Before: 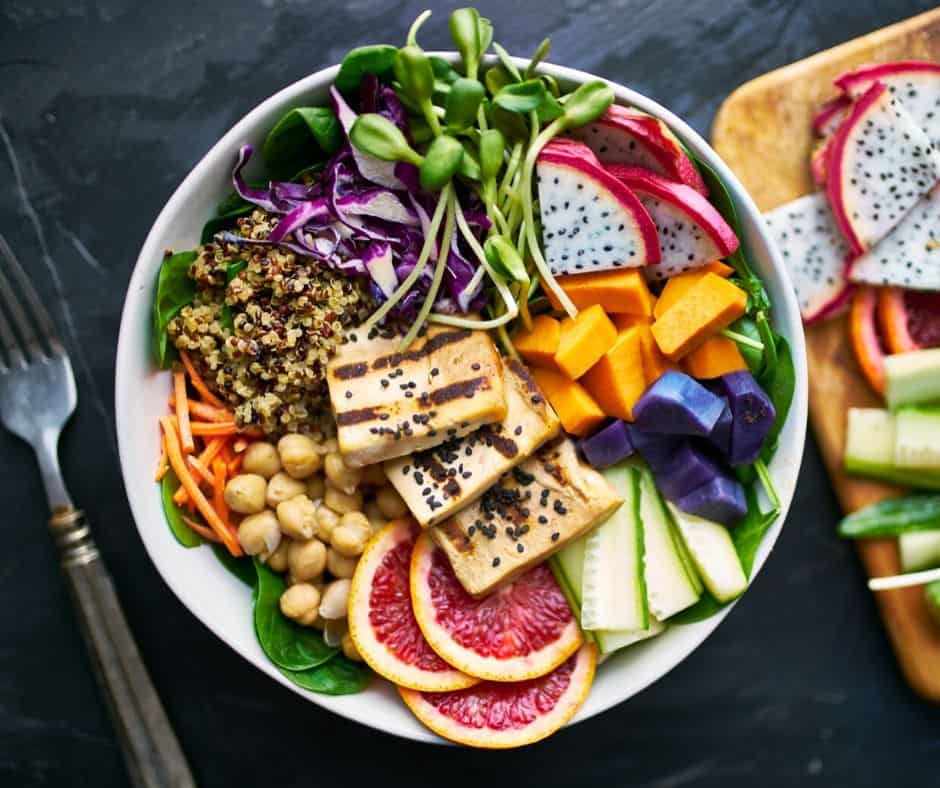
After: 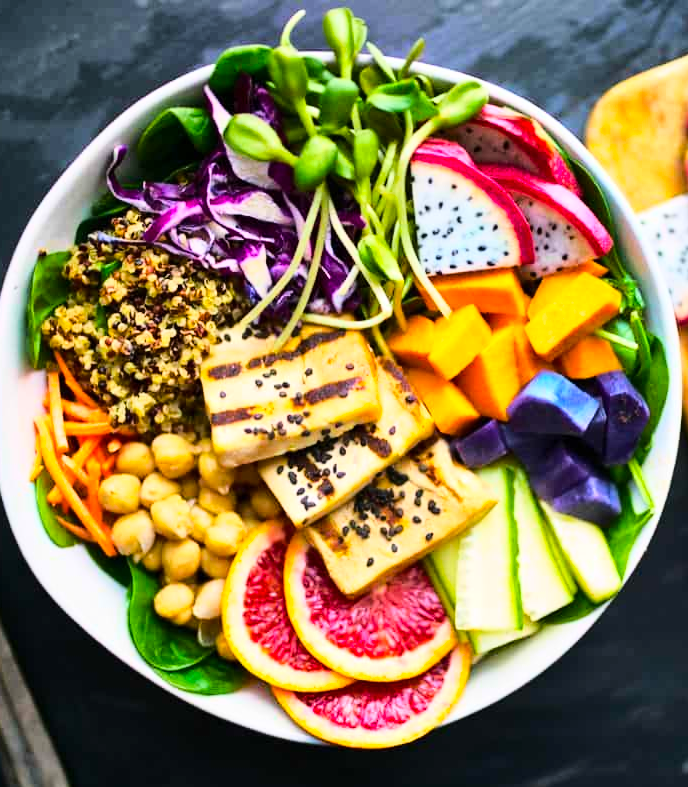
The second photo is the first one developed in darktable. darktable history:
base curve: curves: ch0 [(0, 0) (0.028, 0.03) (0.121, 0.232) (0.46, 0.748) (0.859, 0.968) (1, 1)]
crop: left 13.443%, right 13.31%
color balance rgb: perceptual saturation grading › global saturation 20%, global vibrance 20%
